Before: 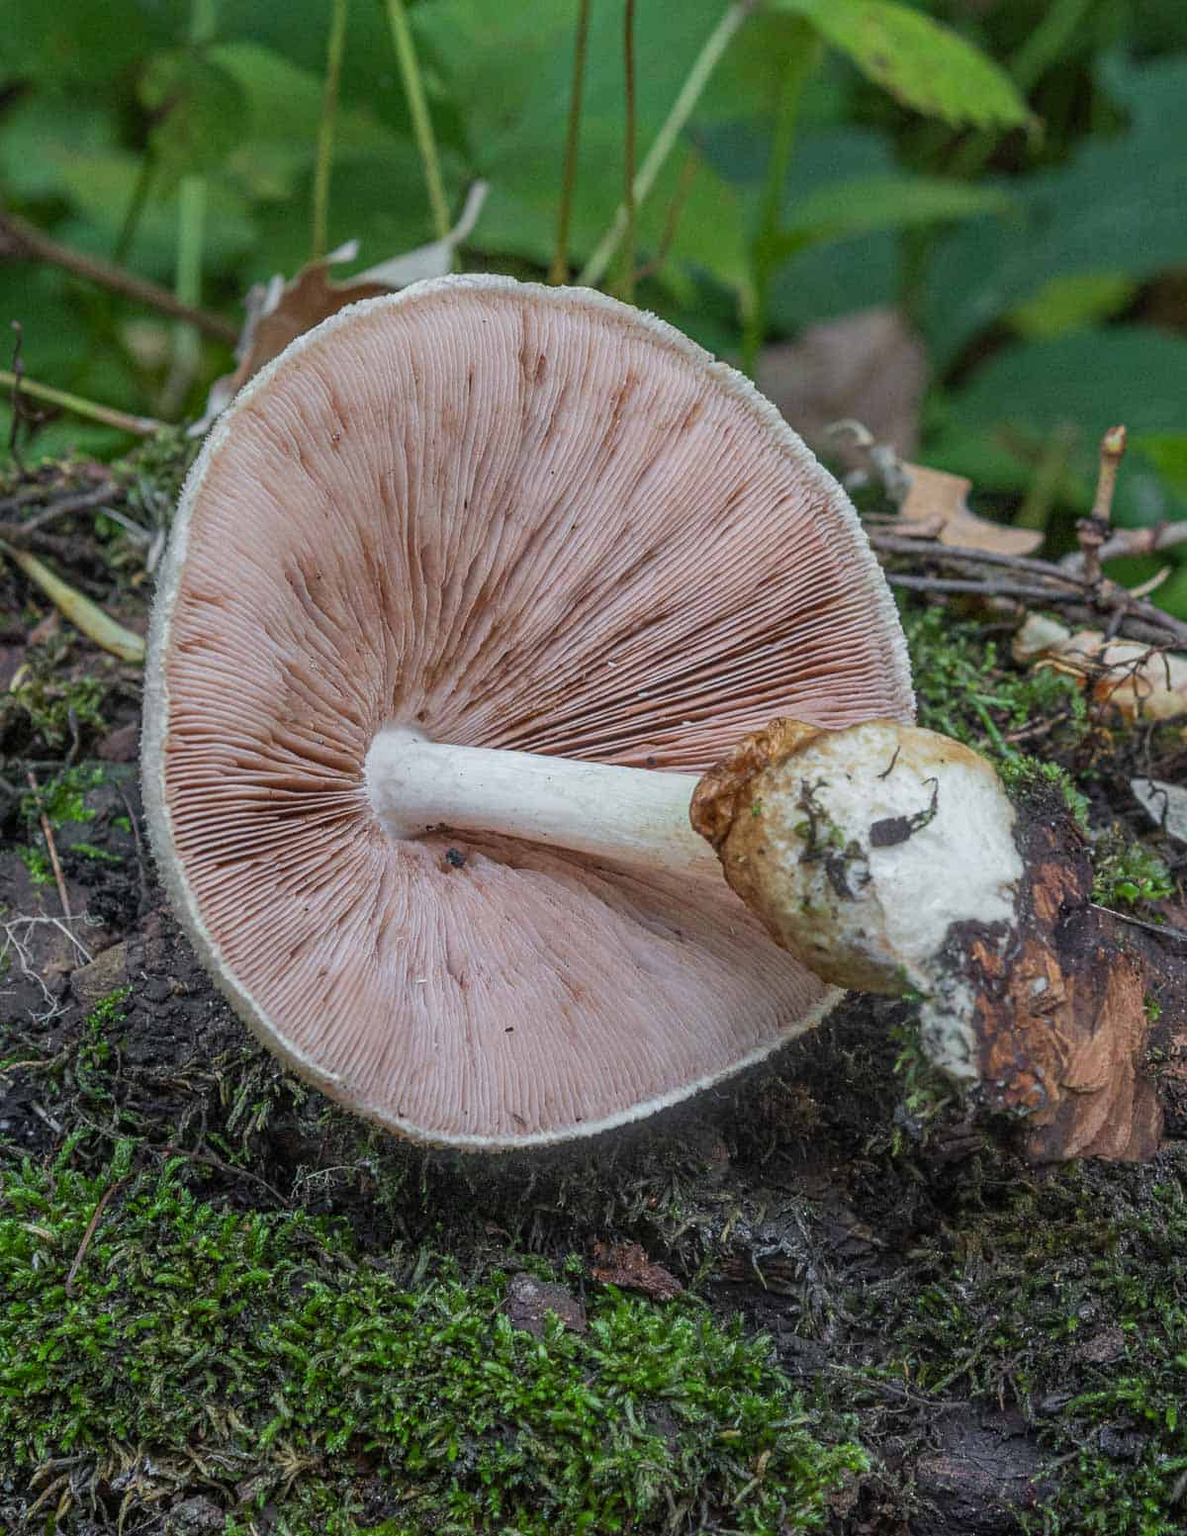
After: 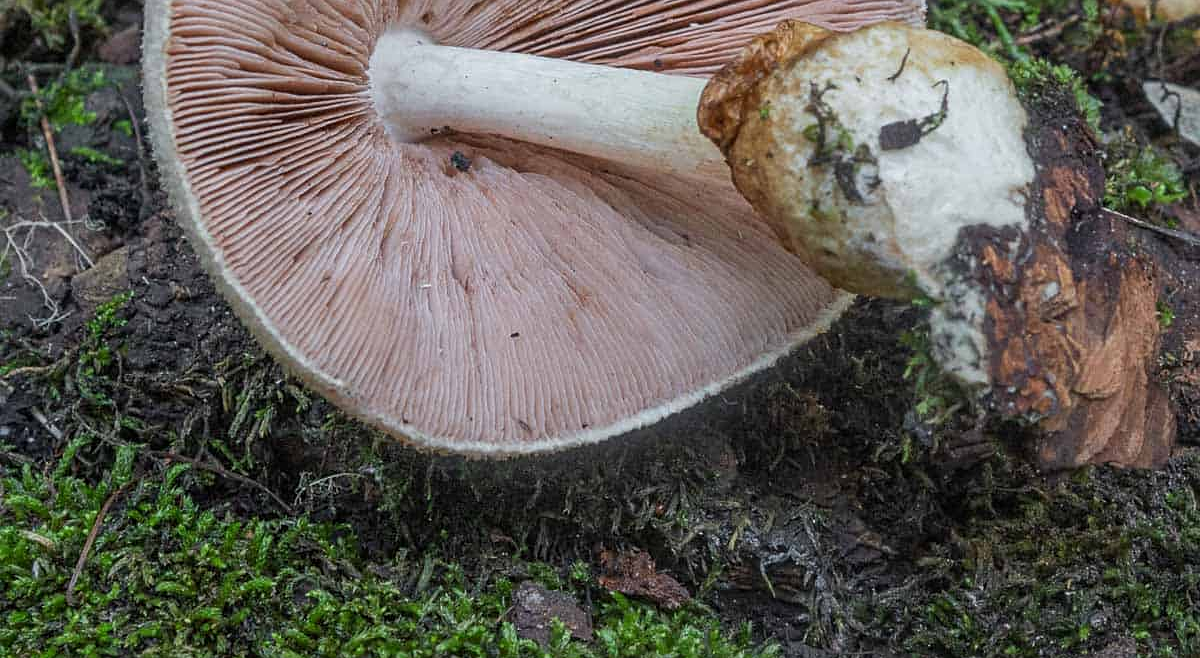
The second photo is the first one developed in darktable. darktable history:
crop: top 45.472%, bottom 12.126%
sharpen: amount 0.213
